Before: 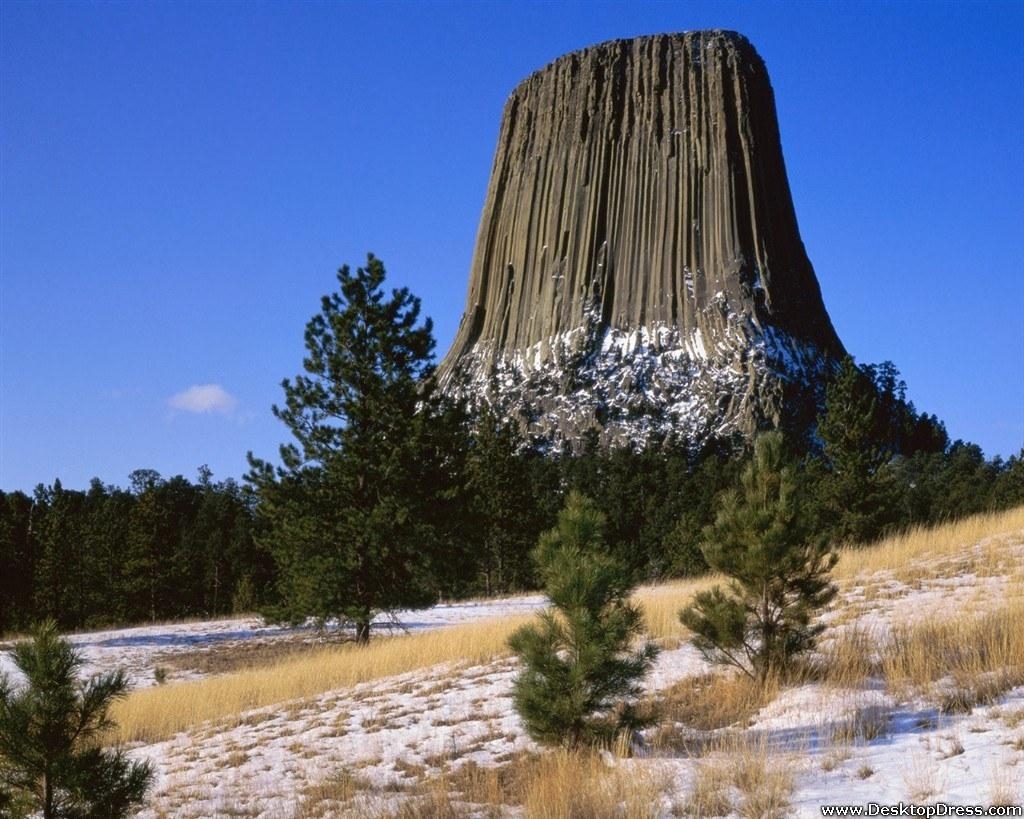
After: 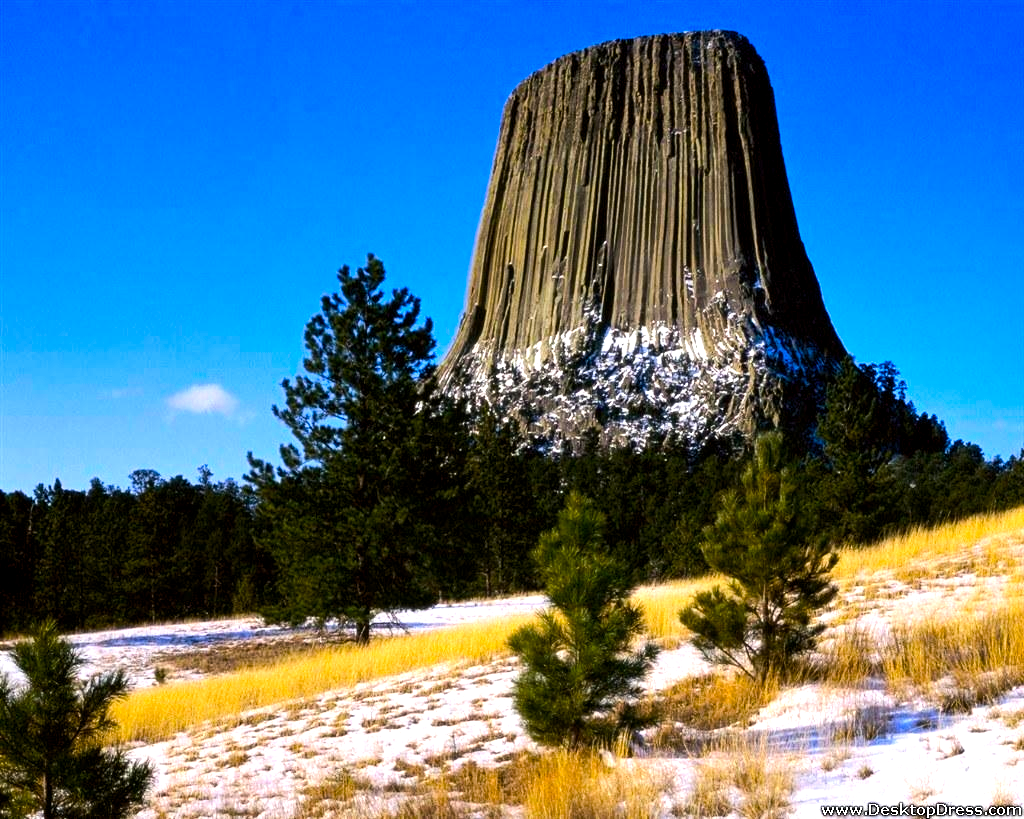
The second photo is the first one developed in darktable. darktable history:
tone equalizer: -8 EV -1.05 EV, -7 EV -1 EV, -6 EV -0.855 EV, -5 EV -0.602 EV, -3 EV 0.573 EV, -2 EV 0.875 EV, -1 EV 0.991 EV, +0 EV 1.07 EV, edges refinement/feathering 500, mask exposure compensation -1.57 EV, preserve details no
color balance rgb: global offset › luminance -0.29%, global offset › hue 262.73°, linear chroma grading › shadows 10.526%, linear chroma grading › highlights 11.023%, linear chroma grading › global chroma 15.309%, linear chroma grading › mid-tones 14.949%, perceptual saturation grading › global saturation 36.675%, global vibrance -17.309%, contrast -6.183%
